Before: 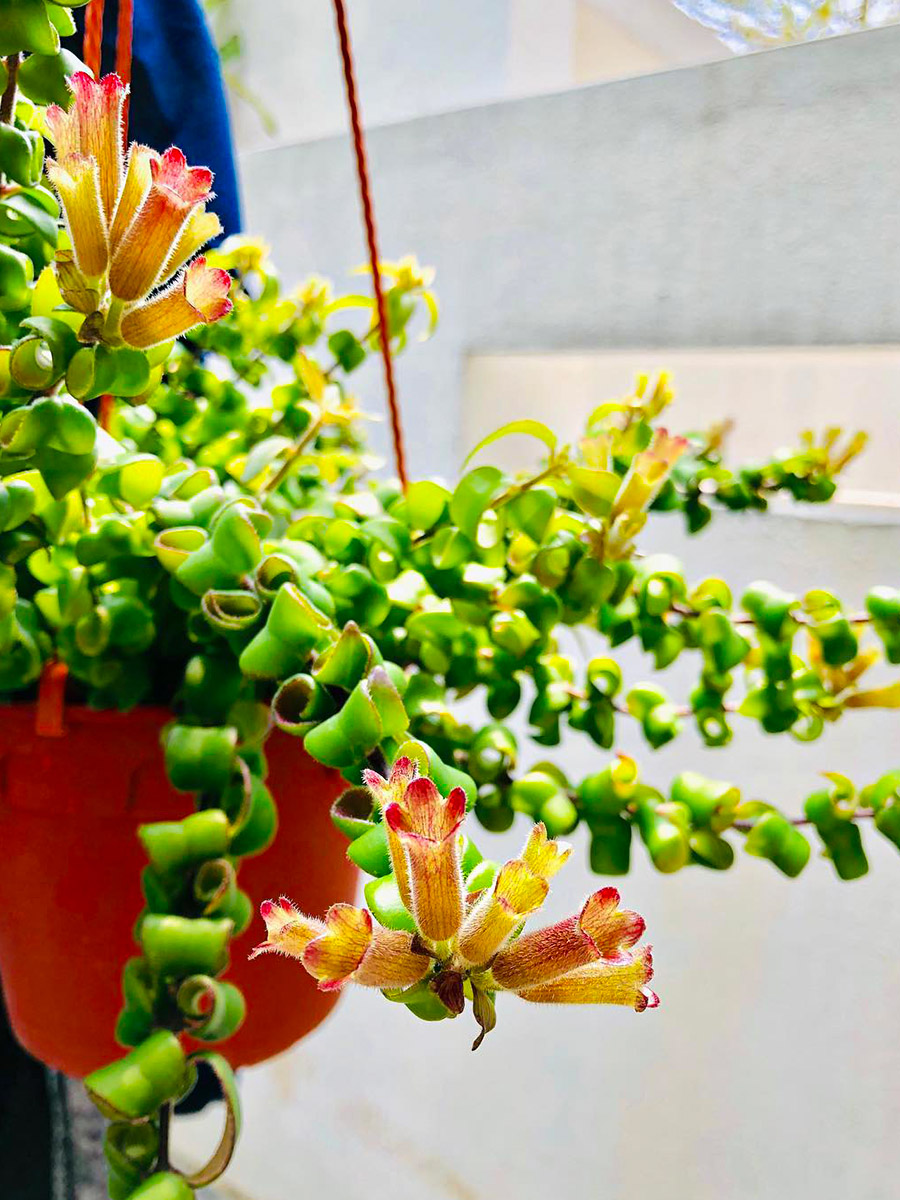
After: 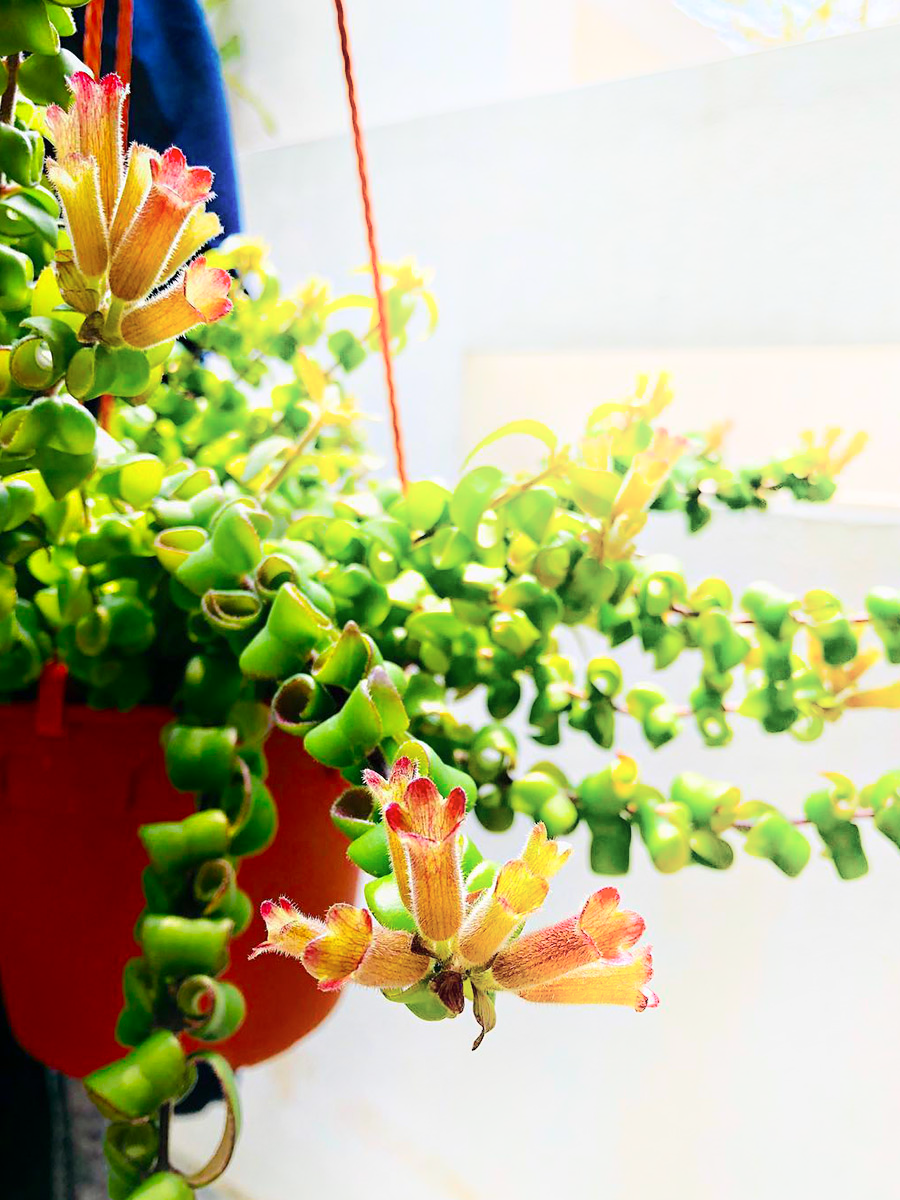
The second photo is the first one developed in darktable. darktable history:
shadows and highlights: shadows -89.45, highlights 89.05, soften with gaussian
